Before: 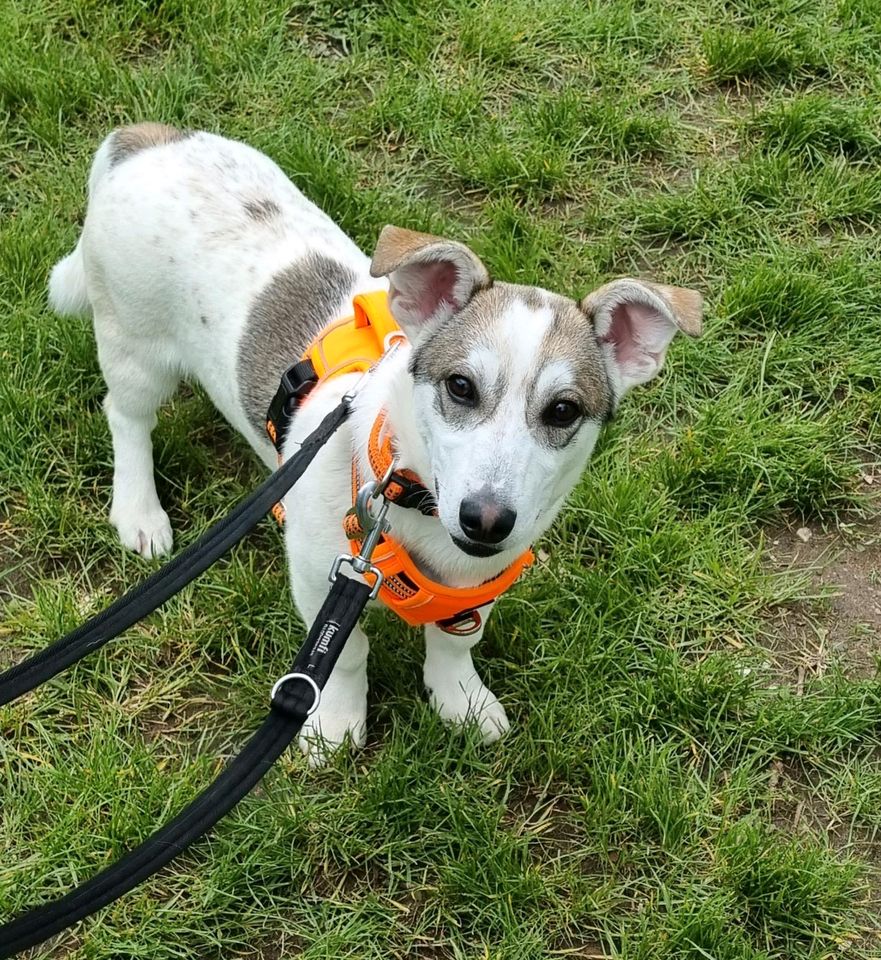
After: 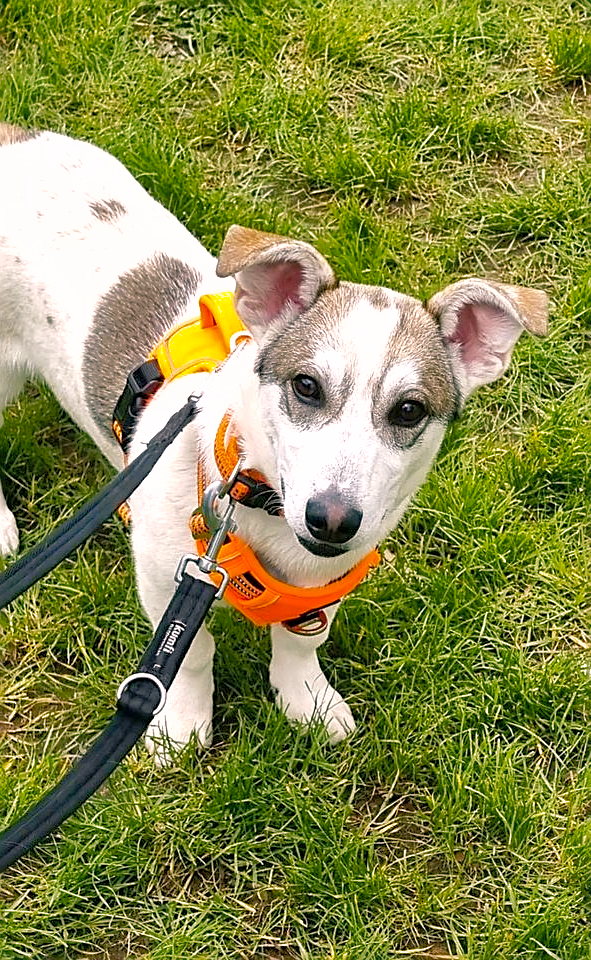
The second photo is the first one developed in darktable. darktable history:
base curve: curves: ch0 [(0, 0) (0.204, 0.334) (0.55, 0.733) (1, 1)], preserve colors none
shadows and highlights: shadows 59.57, highlights -60.08
crop and rotate: left 17.555%, right 15.345%
sharpen: amount 0.498
color balance rgb: highlights gain › chroma 4.547%, highlights gain › hue 32.77°, perceptual saturation grading › global saturation 20%, perceptual saturation grading › highlights -25.809%, perceptual saturation grading › shadows 23.905%, perceptual brilliance grading › global brilliance 14.517%, perceptual brilliance grading › shadows -34.495%, global vibrance 21.976%
